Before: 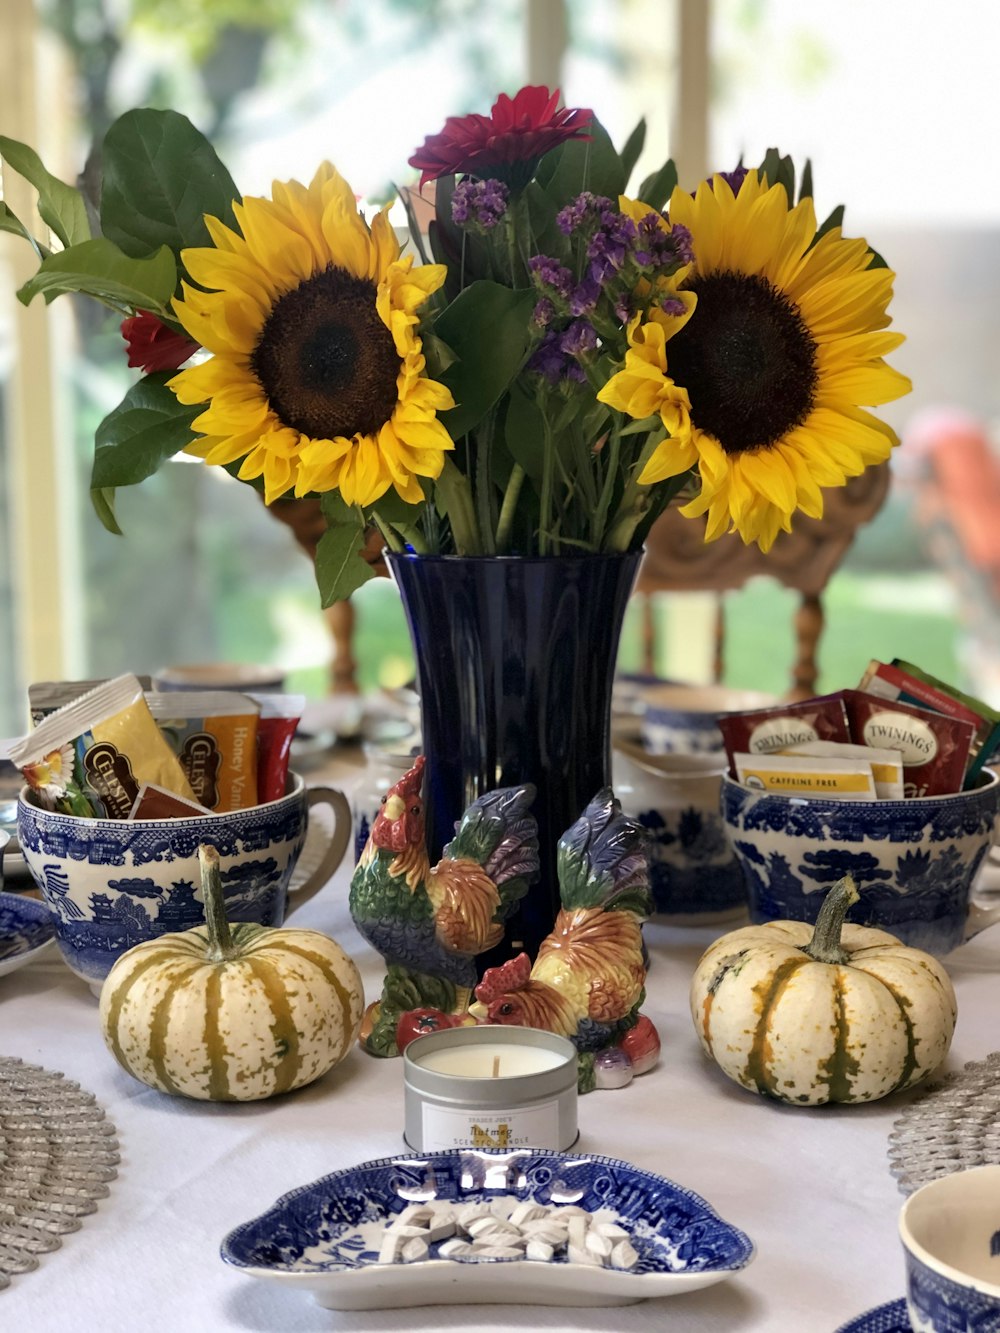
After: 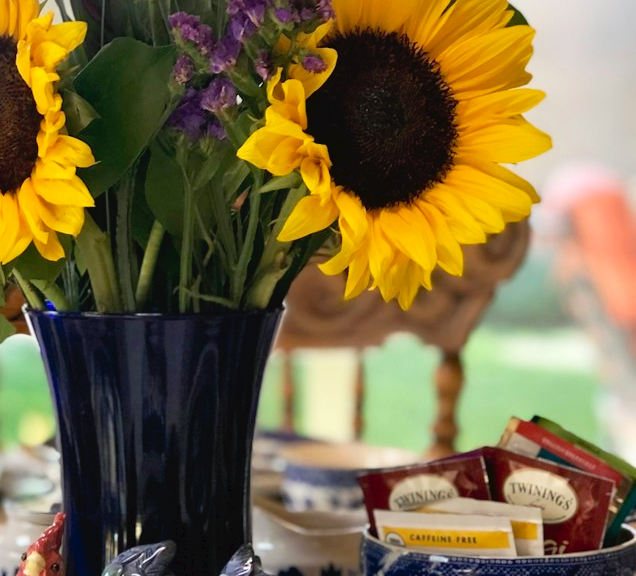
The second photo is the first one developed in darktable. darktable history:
crop: left 36.005%, top 18.293%, right 0.31%, bottom 38.444%
tone curve: curves: ch0 [(0, 0) (0.003, 0.032) (0.011, 0.033) (0.025, 0.036) (0.044, 0.046) (0.069, 0.069) (0.1, 0.108) (0.136, 0.157) (0.177, 0.208) (0.224, 0.256) (0.277, 0.313) (0.335, 0.379) (0.399, 0.444) (0.468, 0.514) (0.543, 0.595) (0.623, 0.687) (0.709, 0.772) (0.801, 0.854) (0.898, 0.933) (1, 1)], preserve colors none
